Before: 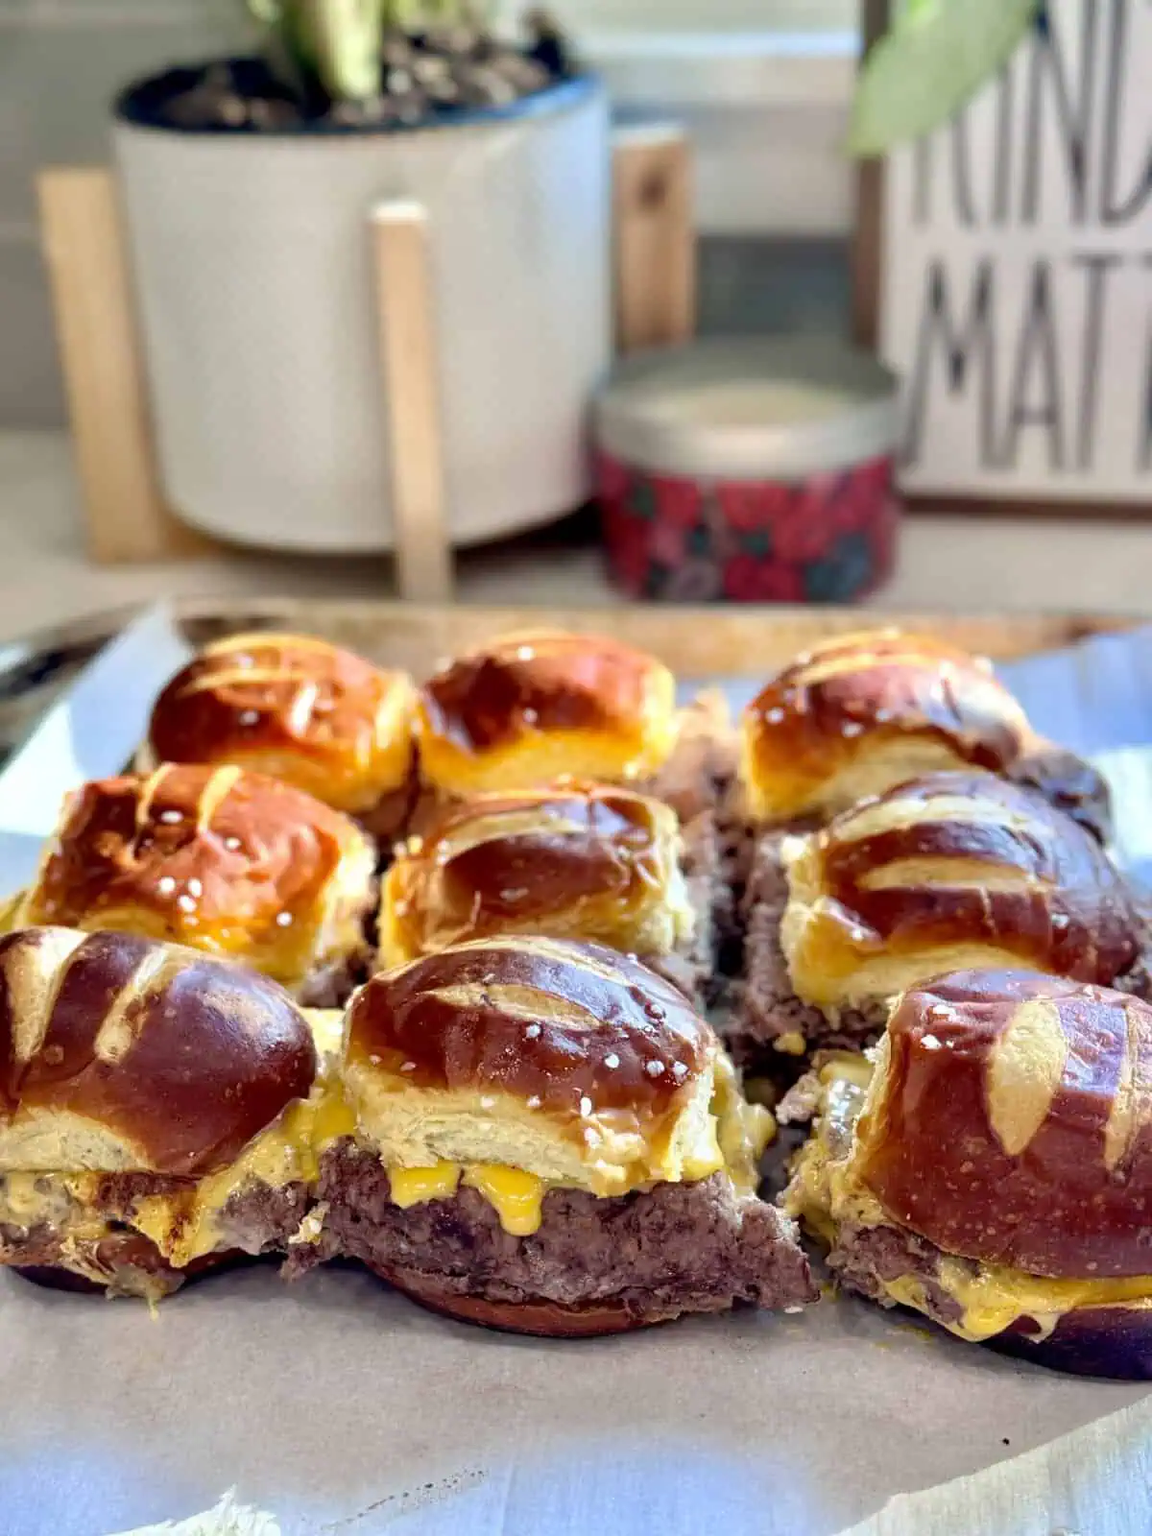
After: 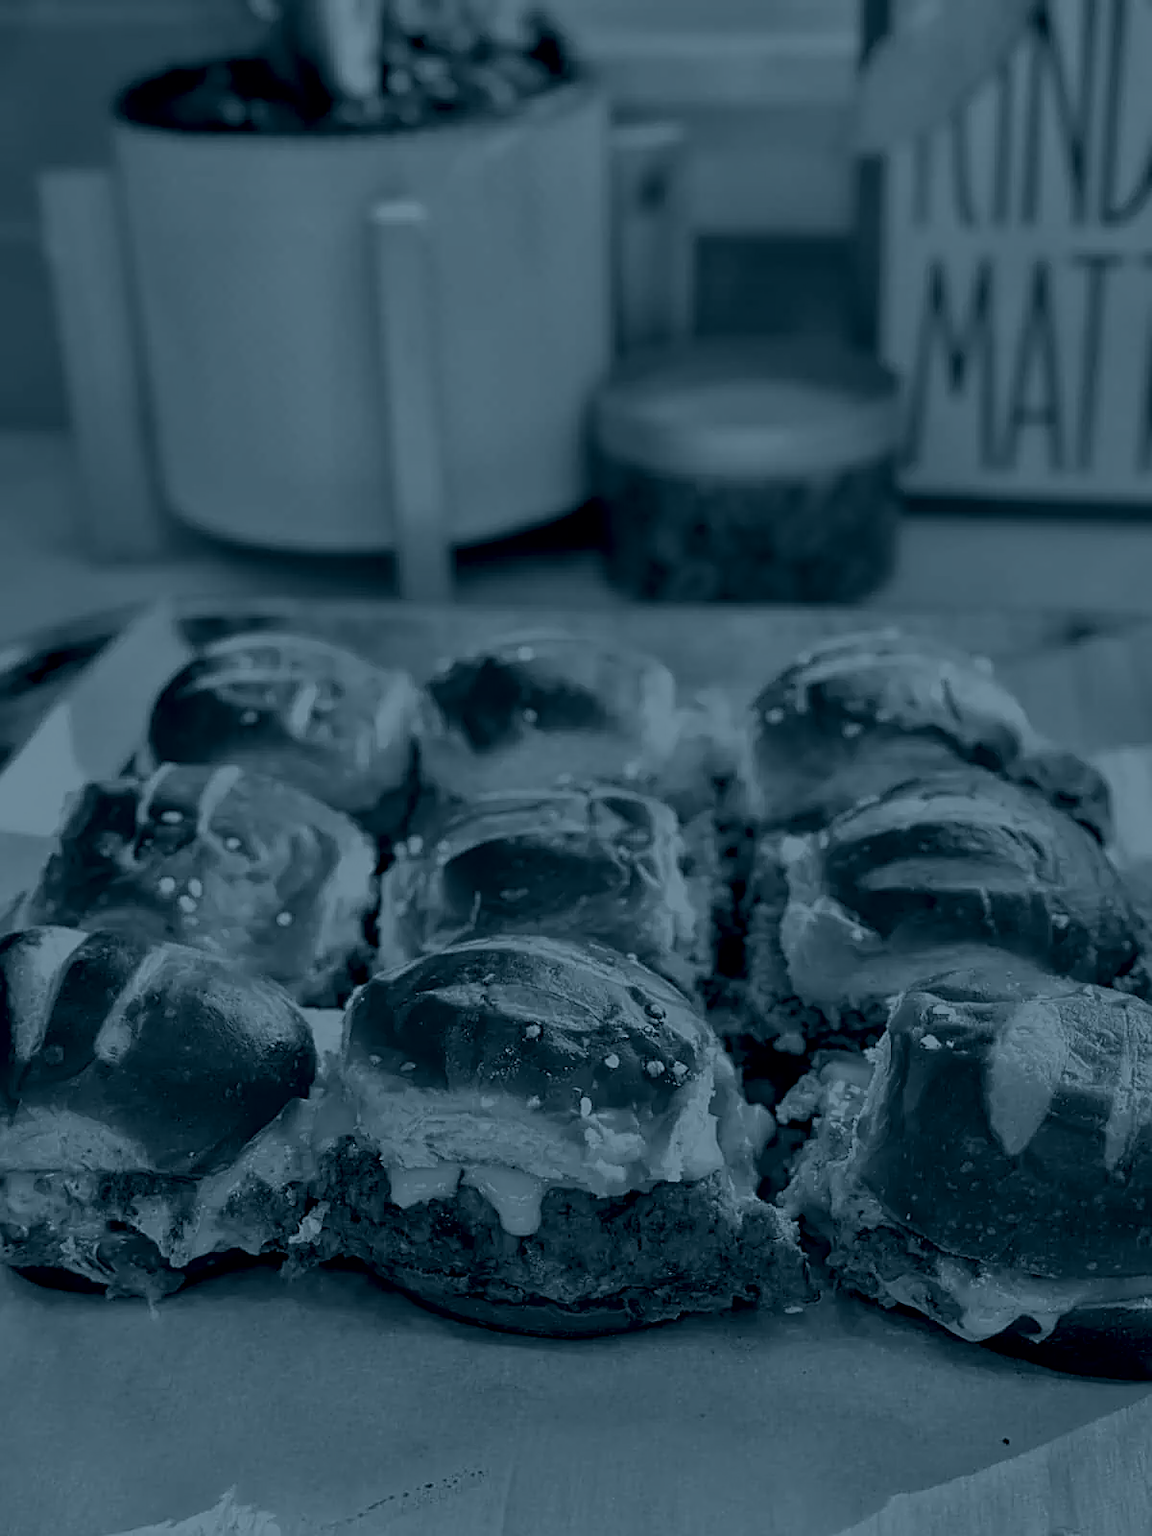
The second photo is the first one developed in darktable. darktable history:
sharpen: on, module defaults
white balance: emerald 1
colorize: hue 194.4°, saturation 29%, source mix 61.75%, lightness 3.98%, version 1
color balance: output saturation 120%
